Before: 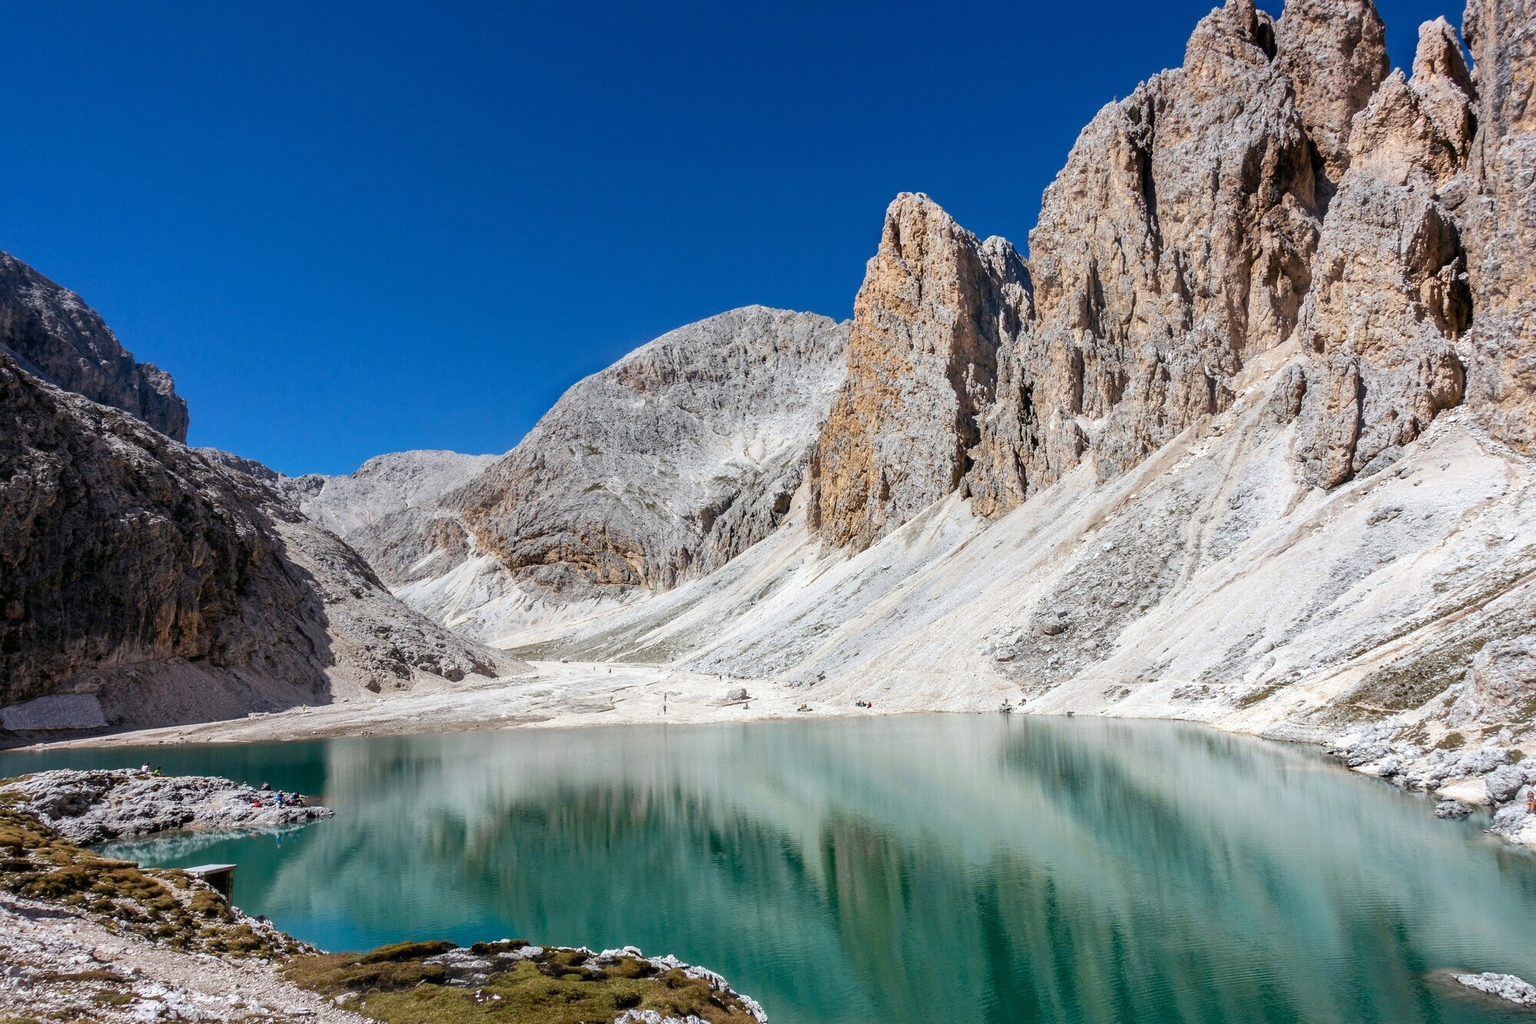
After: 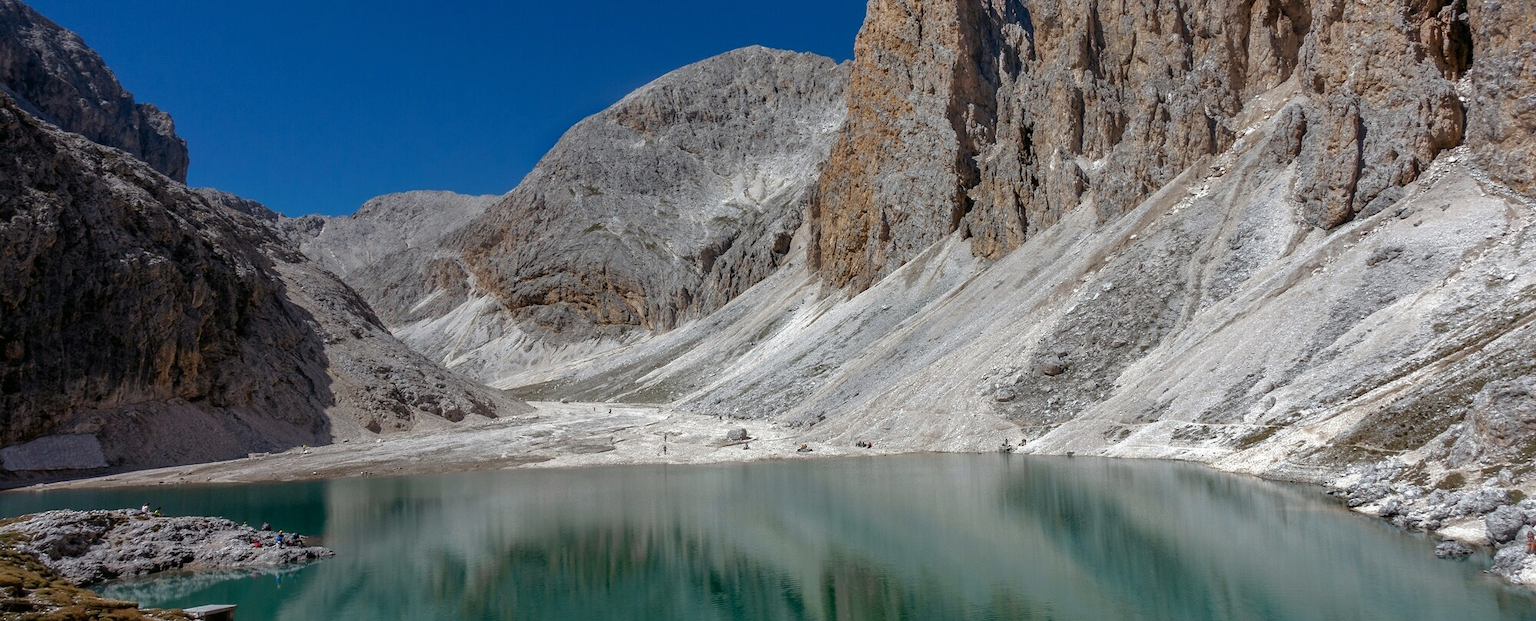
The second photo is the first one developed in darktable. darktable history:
base curve: curves: ch0 [(0, 0) (0.826, 0.587) (1, 1)]
crop and rotate: top 25.357%, bottom 13.942%
